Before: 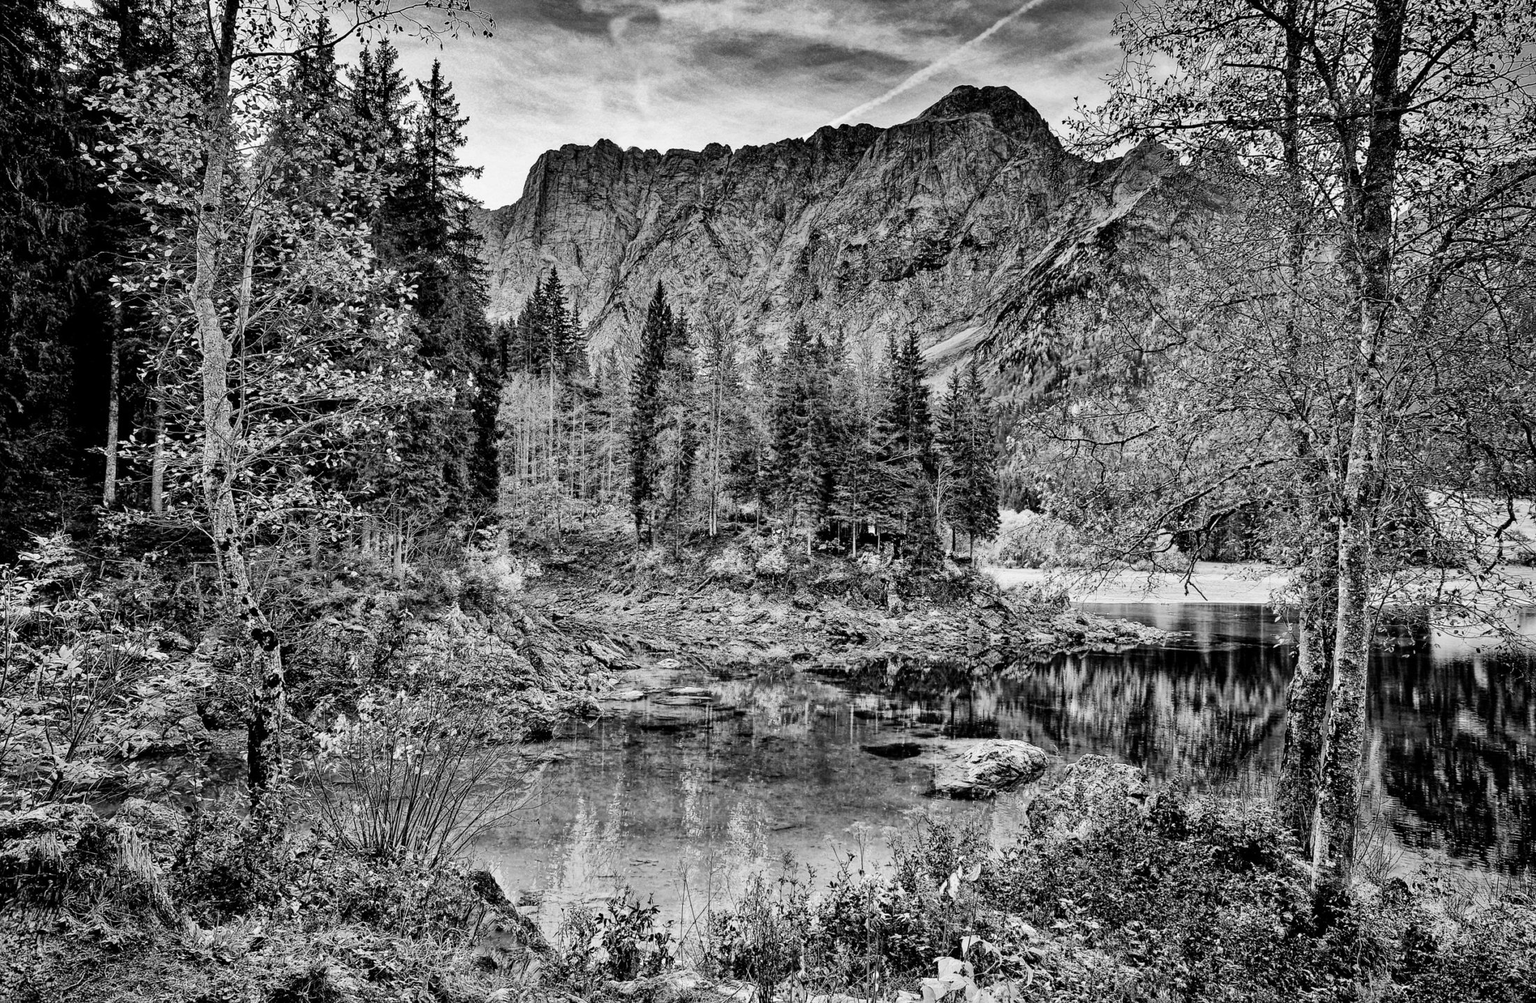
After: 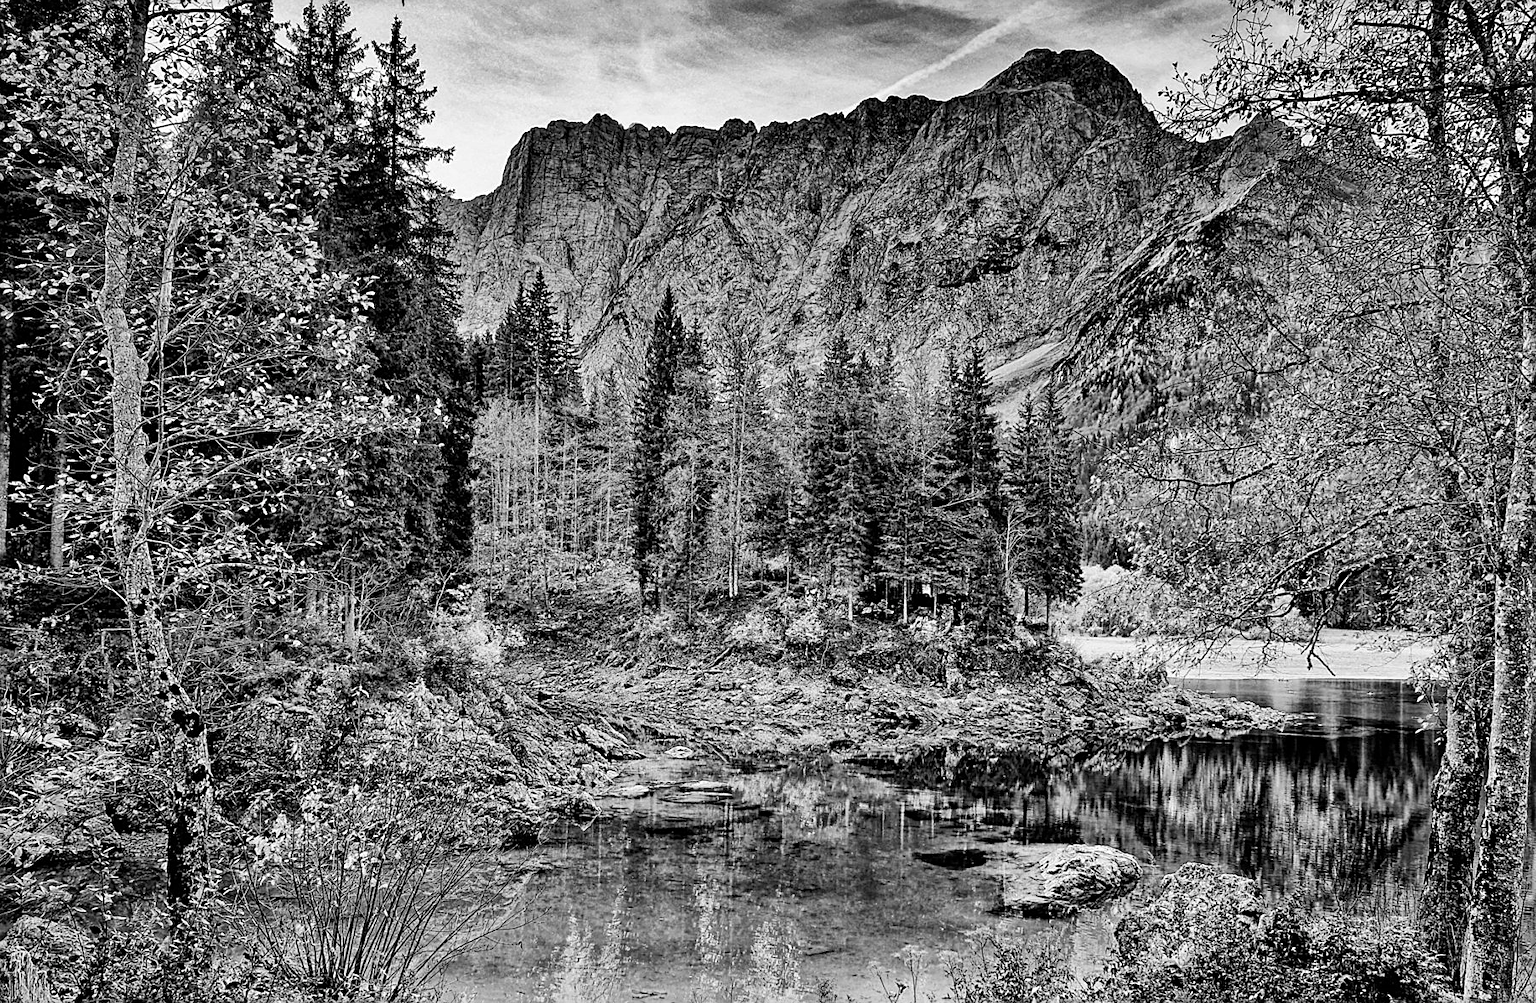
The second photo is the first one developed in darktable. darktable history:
crop and rotate: left 7.196%, top 4.574%, right 10.605%, bottom 13.178%
sharpen: on, module defaults
